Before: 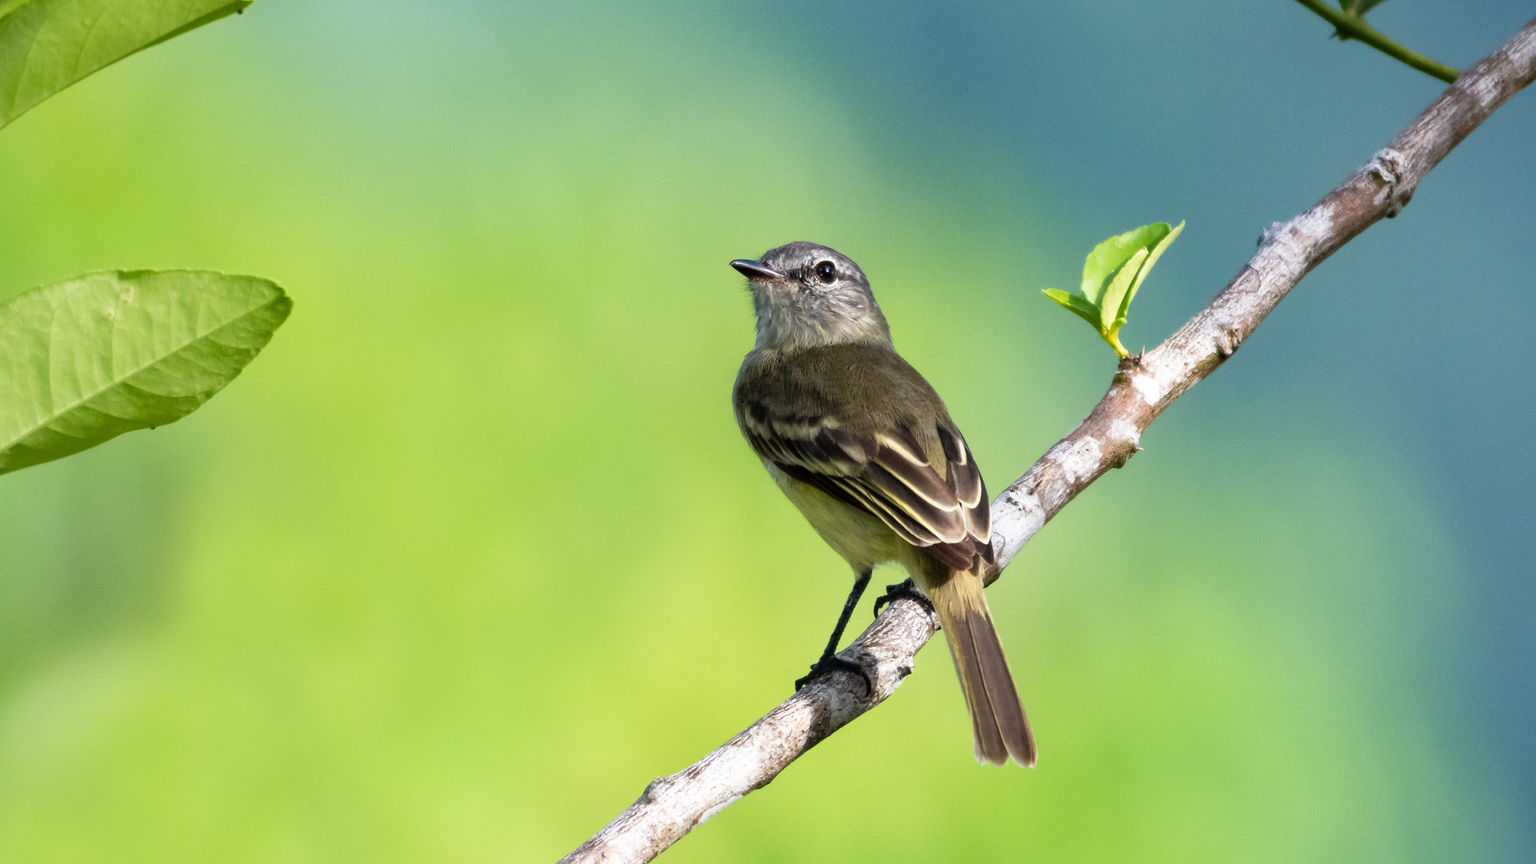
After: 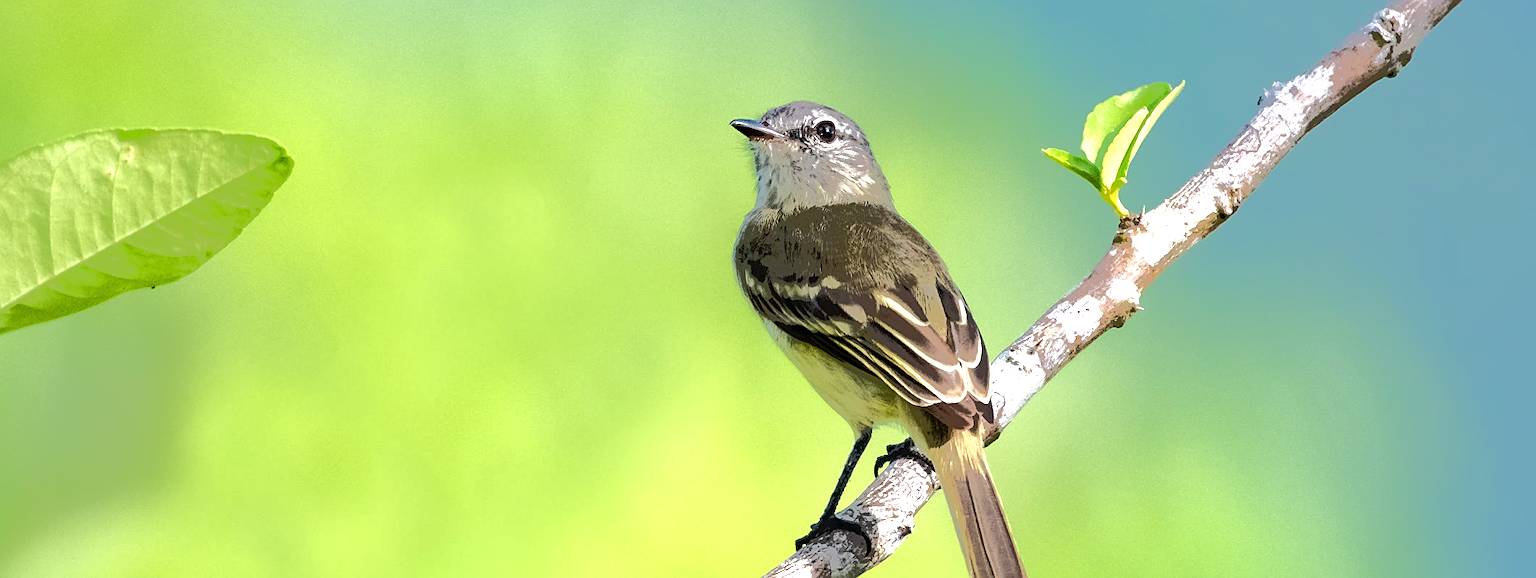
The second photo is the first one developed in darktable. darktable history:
exposure: exposure 0.57 EV, compensate highlight preservation false
crop: top 16.288%, bottom 16.687%
sharpen: on, module defaults
tone equalizer: -7 EV -0.617 EV, -6 EV 0.968 EV, -5 EV -0.459 EV, -4 EV 0.444 EV, -3 EV 0.436 EV, -2 EV 0.133 EV, -1 EV -0.127 EV, +0 EV -0.364 EV, edges refinement/feathering 500, mask exposure compensation -1.57 EV, preserve details no
